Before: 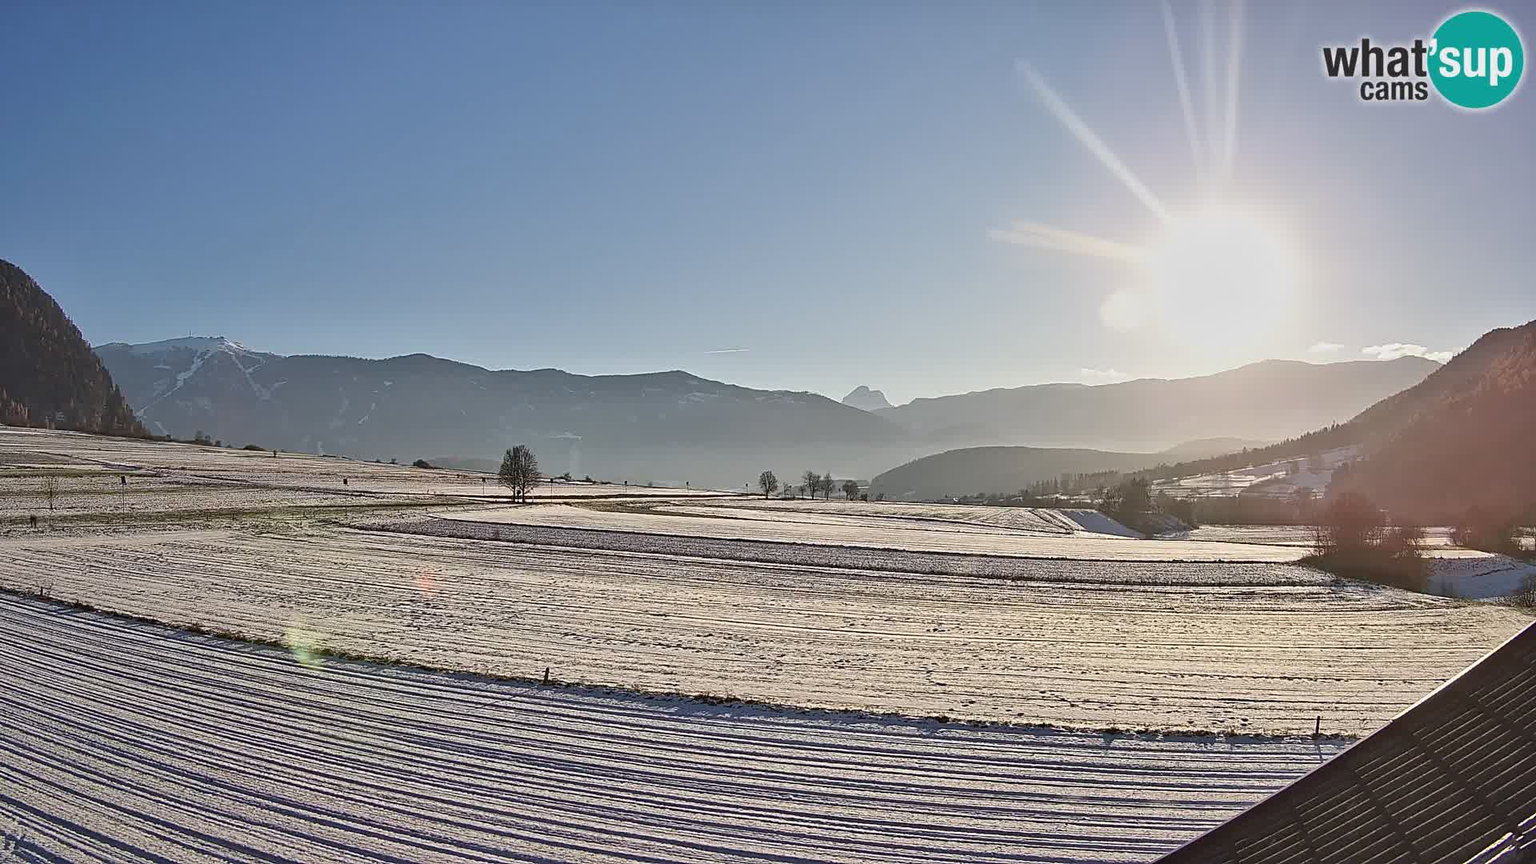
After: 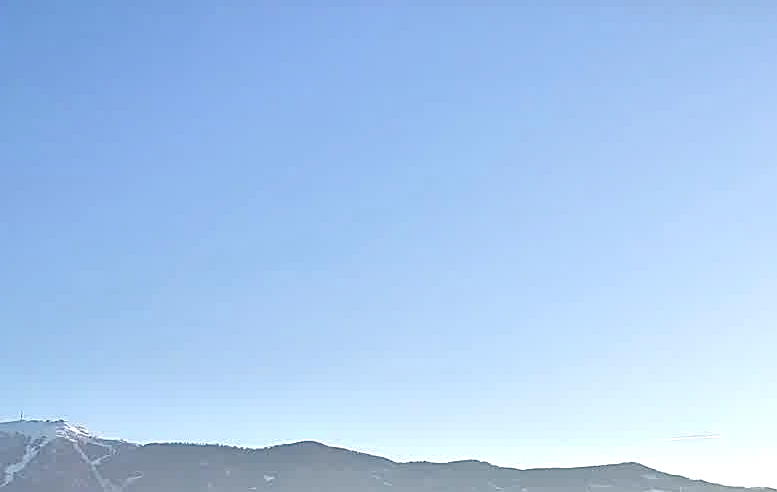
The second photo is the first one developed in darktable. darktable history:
exposure: exposure 1.092 EV, compensate highlight preservation false
crop and rotate: left 11.26%, top 0.12%, right 48.247%, bottom 54.264%
